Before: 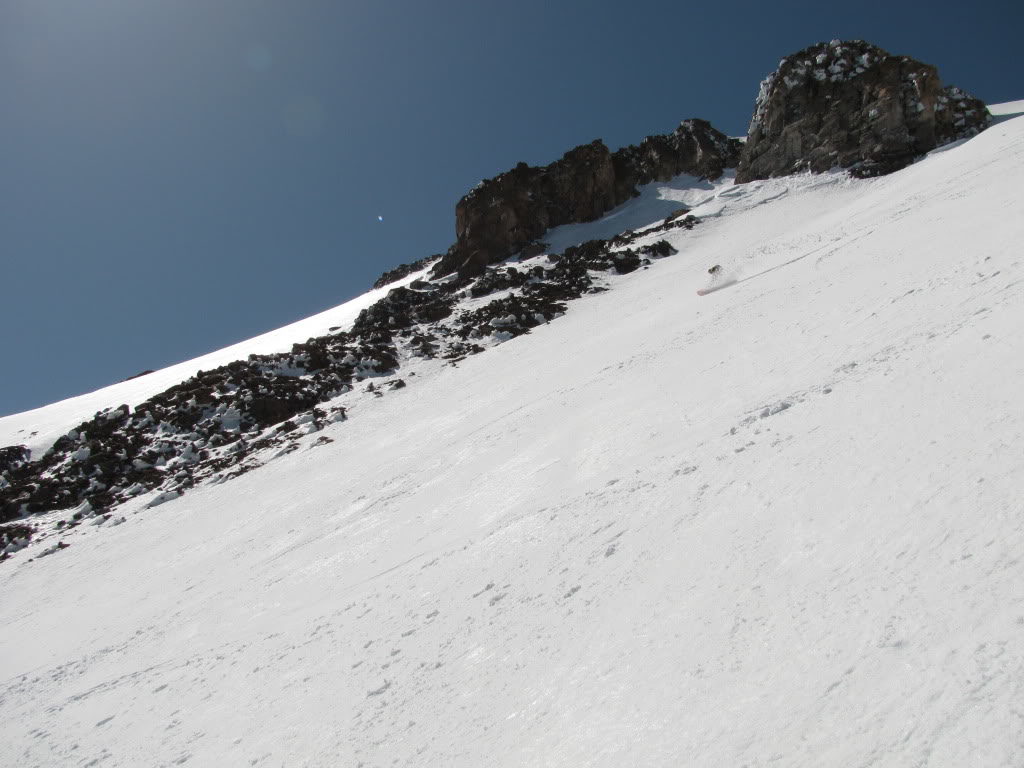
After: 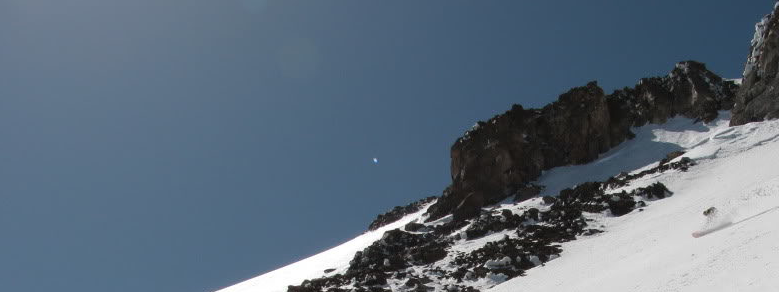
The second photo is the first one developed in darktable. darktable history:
crop: left 0.559%, top 7.635%, right 23.319%, bottom 54.258%
